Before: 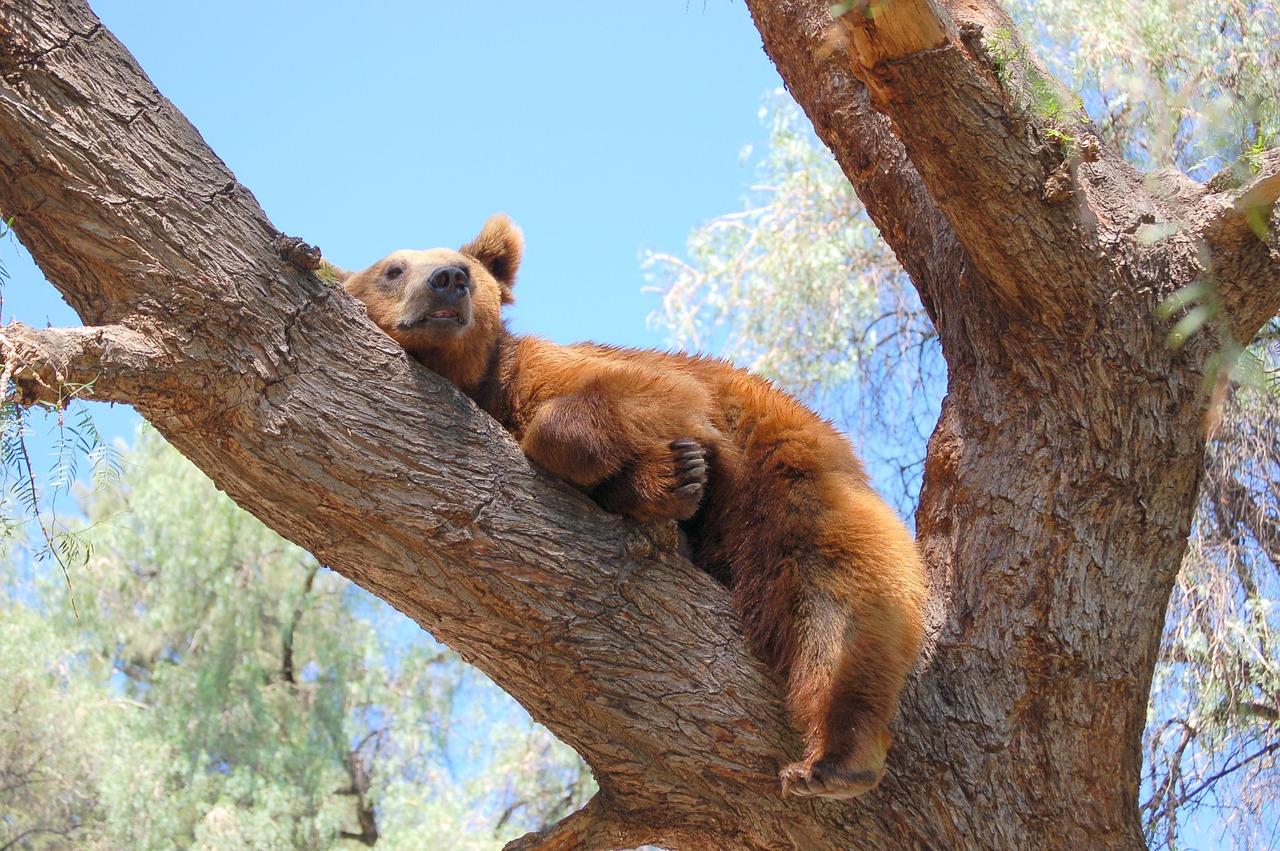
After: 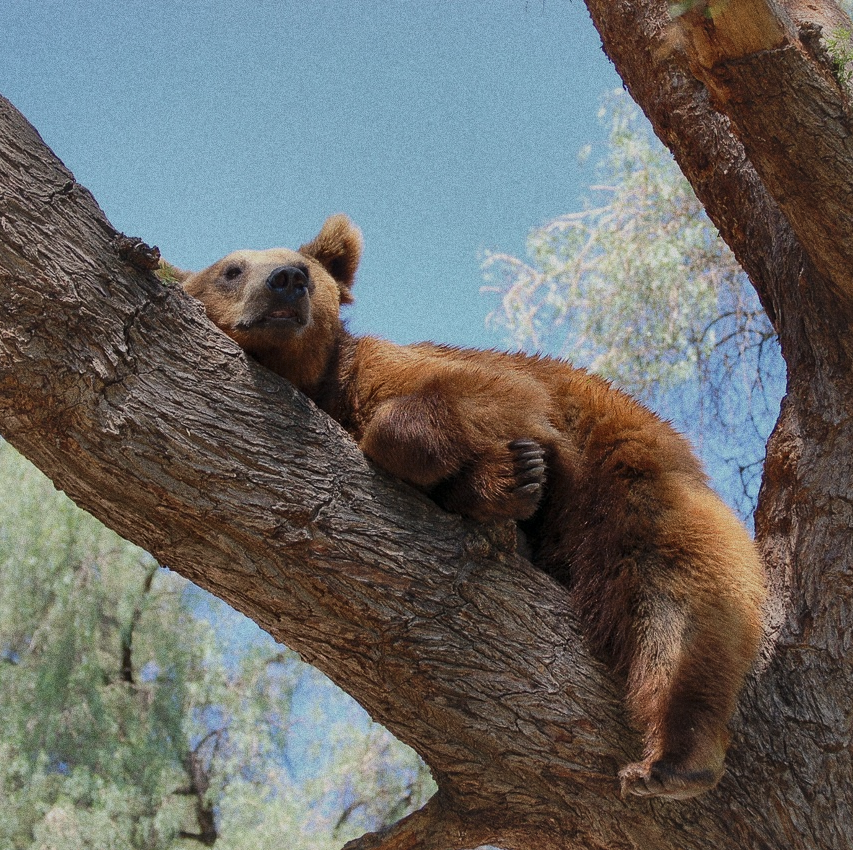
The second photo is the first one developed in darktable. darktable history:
tone equalizer: on, module defaults
crop and rotate: left 12.648%, right 20.685%
grain: coarseness 0.09 ISO, strength 40%
exposure: black level correction -0.016, exposure -1.018 EV, compensate highlight preservation false
local contrast: mode bilateral grid, contrast 100, coarseness 100, detail 165%, midtone range 0.2
